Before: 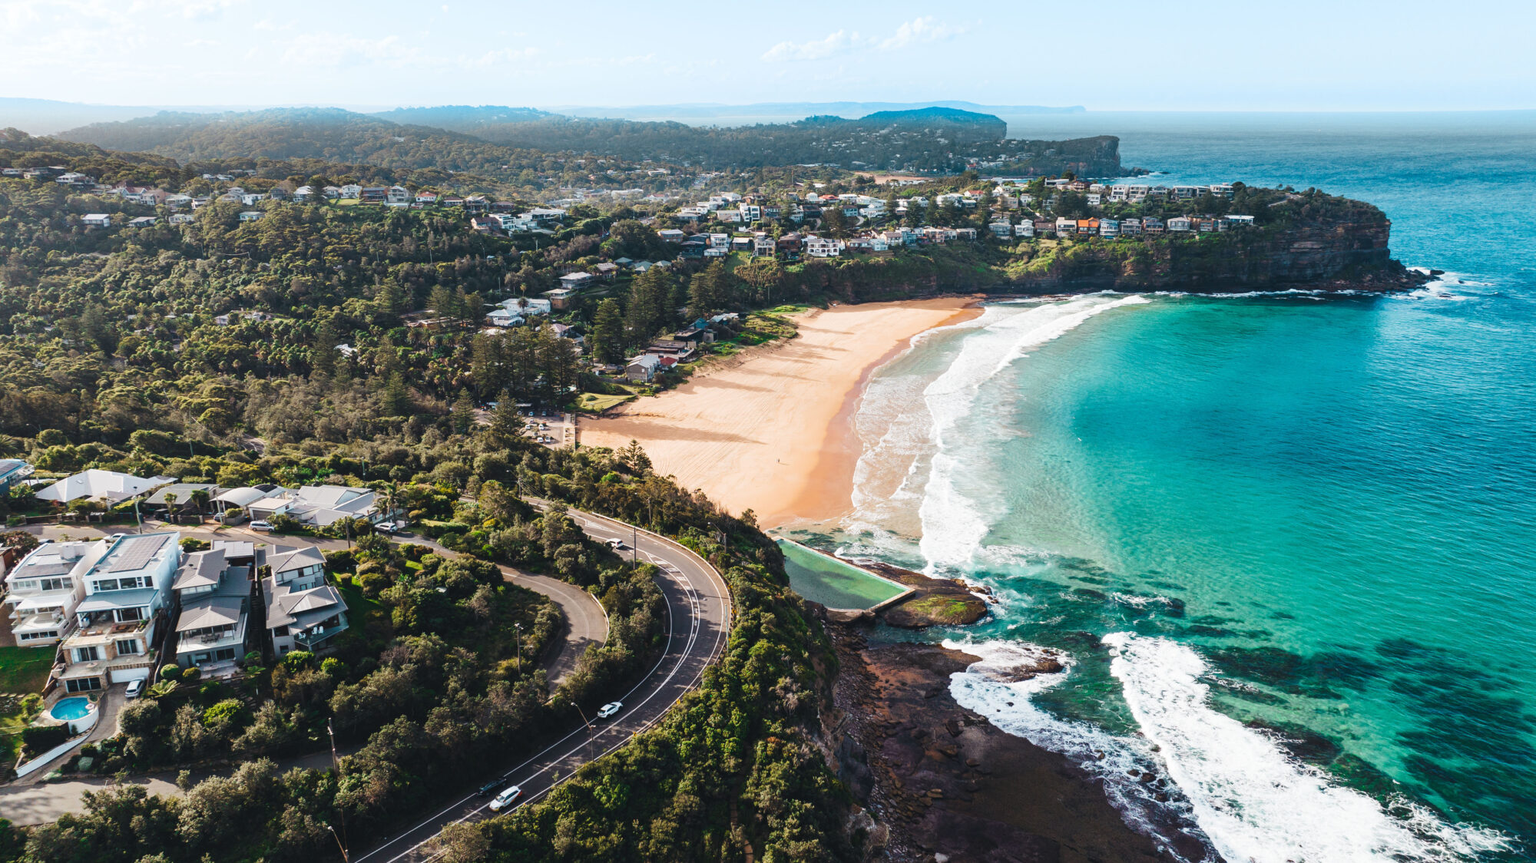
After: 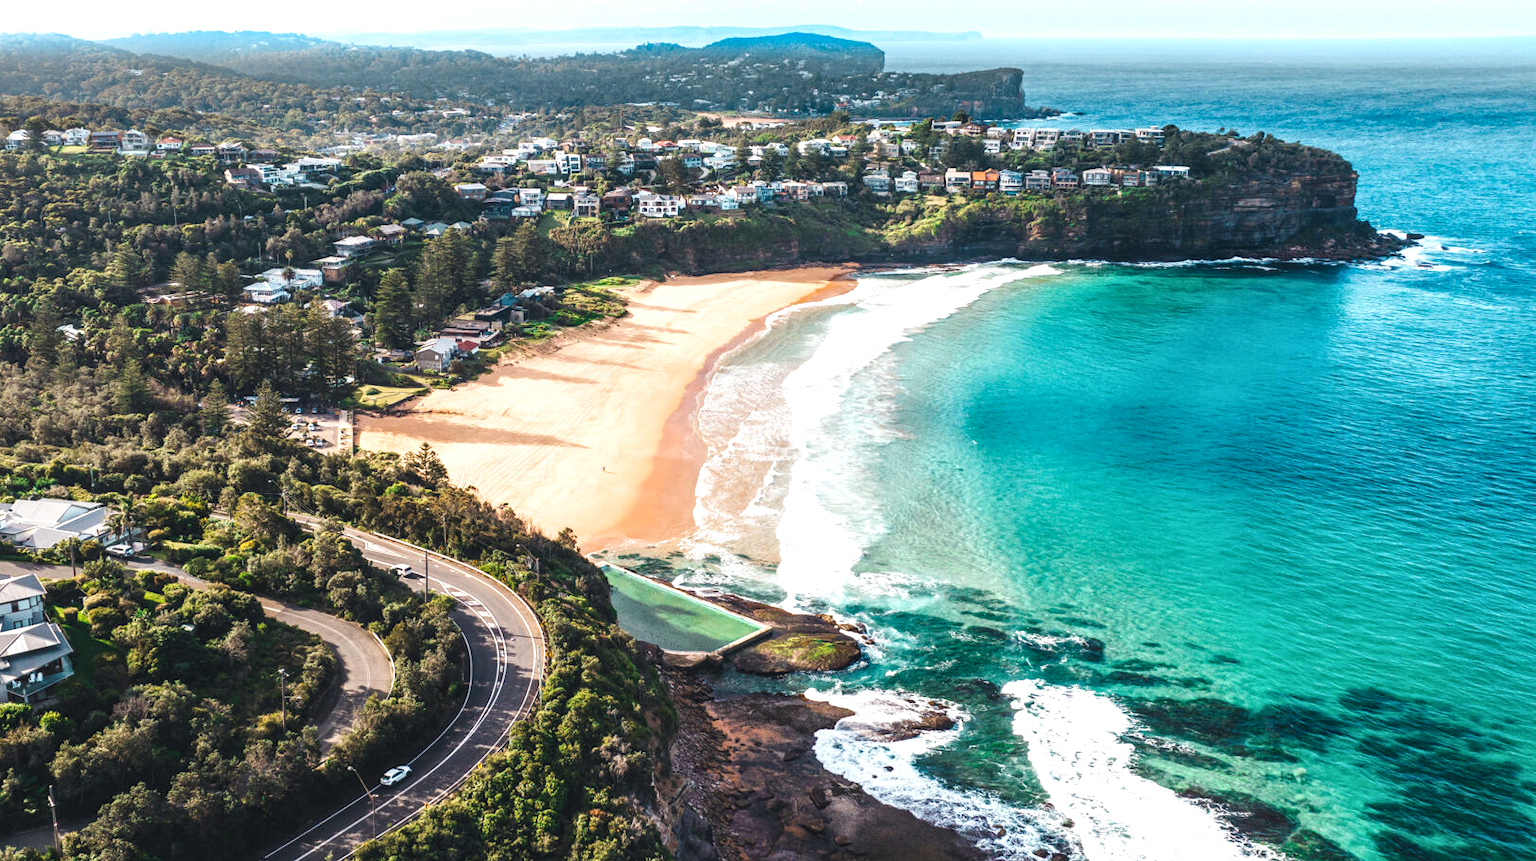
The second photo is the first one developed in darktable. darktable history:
exposure: black level correction 0, exposure 0.395 EV, compensate highlight preservation false
crop: left 18.827%, top 9.345%, right 0%, bottom 9.65%
local contrast: detail 130%
